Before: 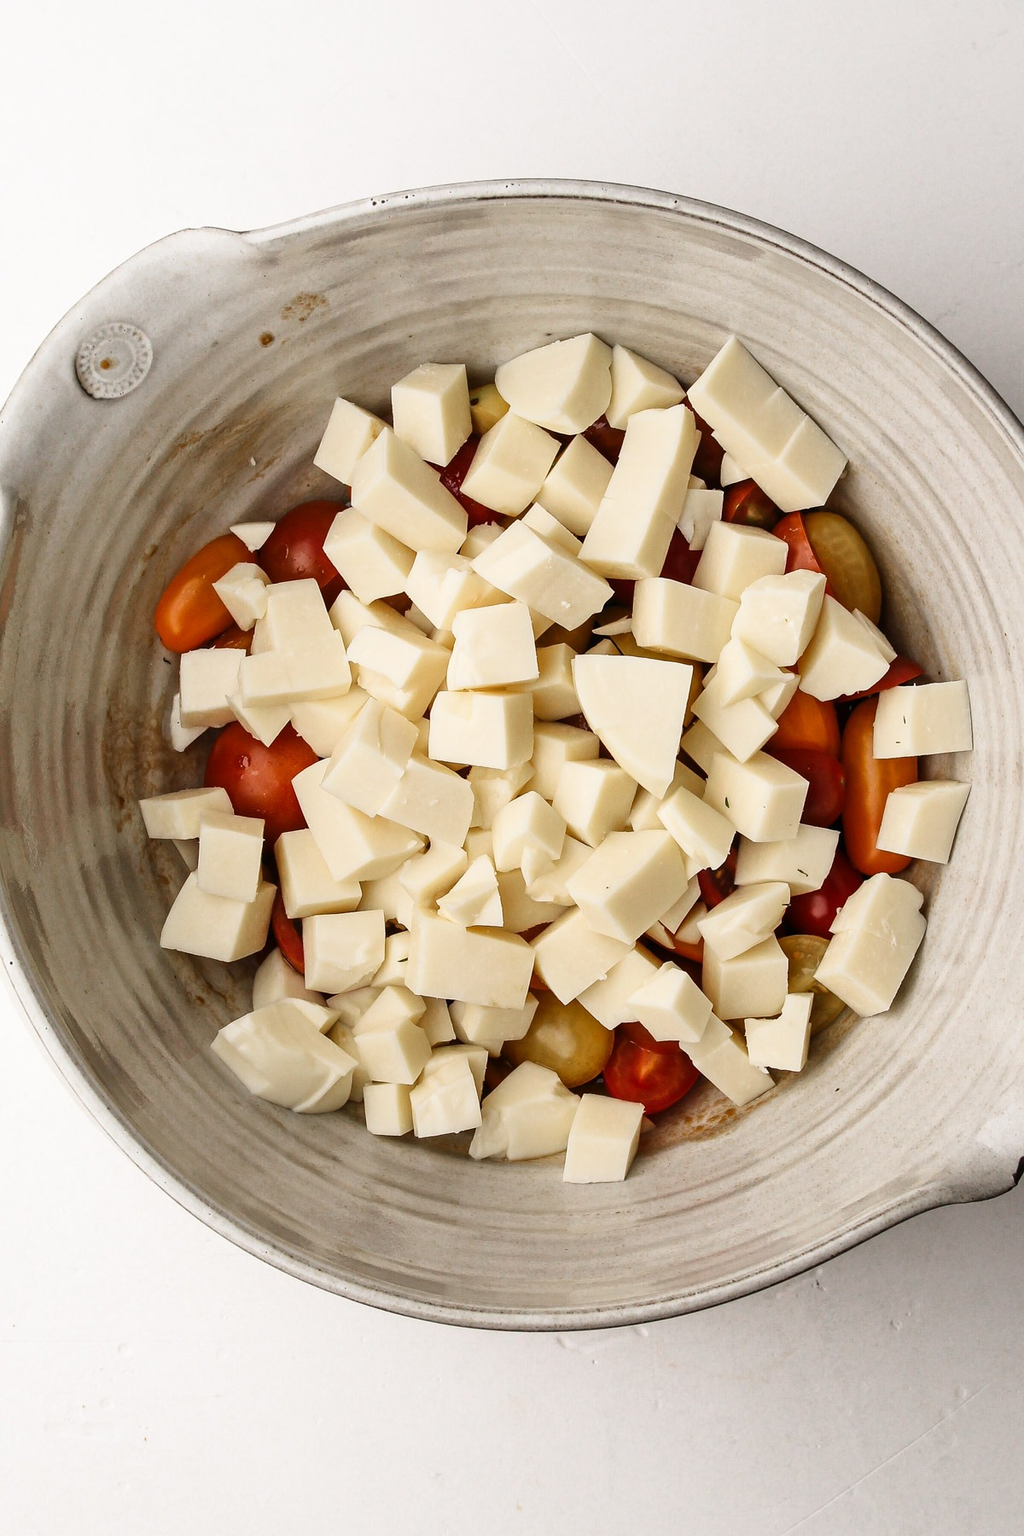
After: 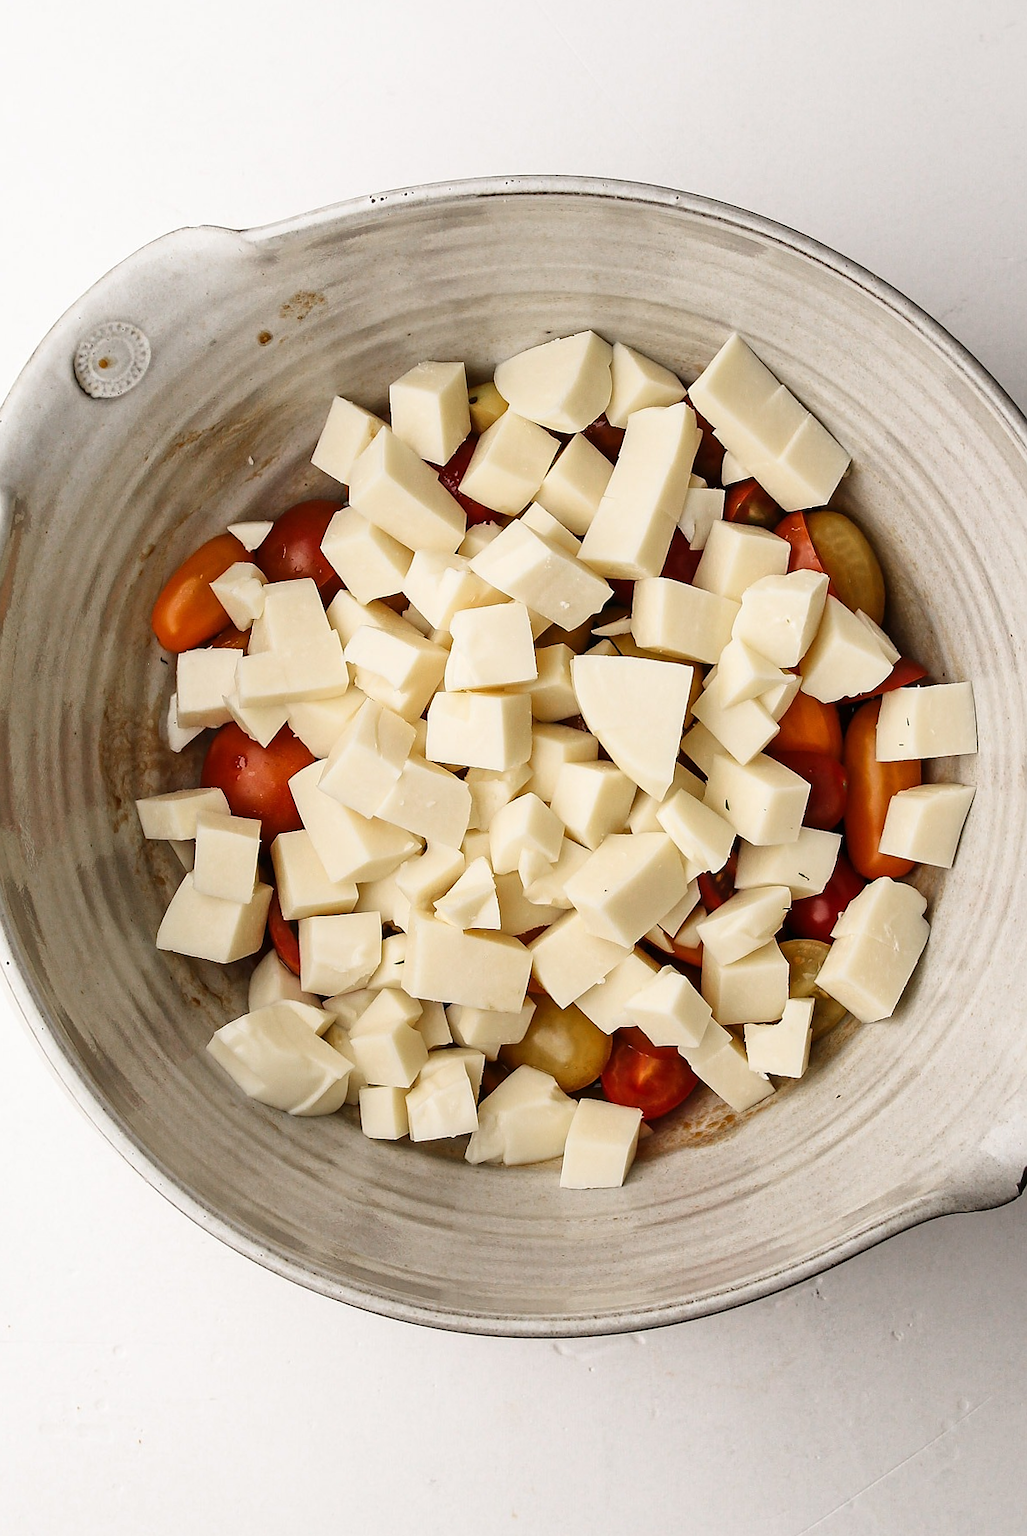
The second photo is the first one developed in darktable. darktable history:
sharpen: radius 0.969, amount 0.604
rotate and perspective: rotation 0.192°, lens shift (horizontal) -0.015, crop left 0.005, crop right 0.996, crop top 0.006, crop bottom 0.99
